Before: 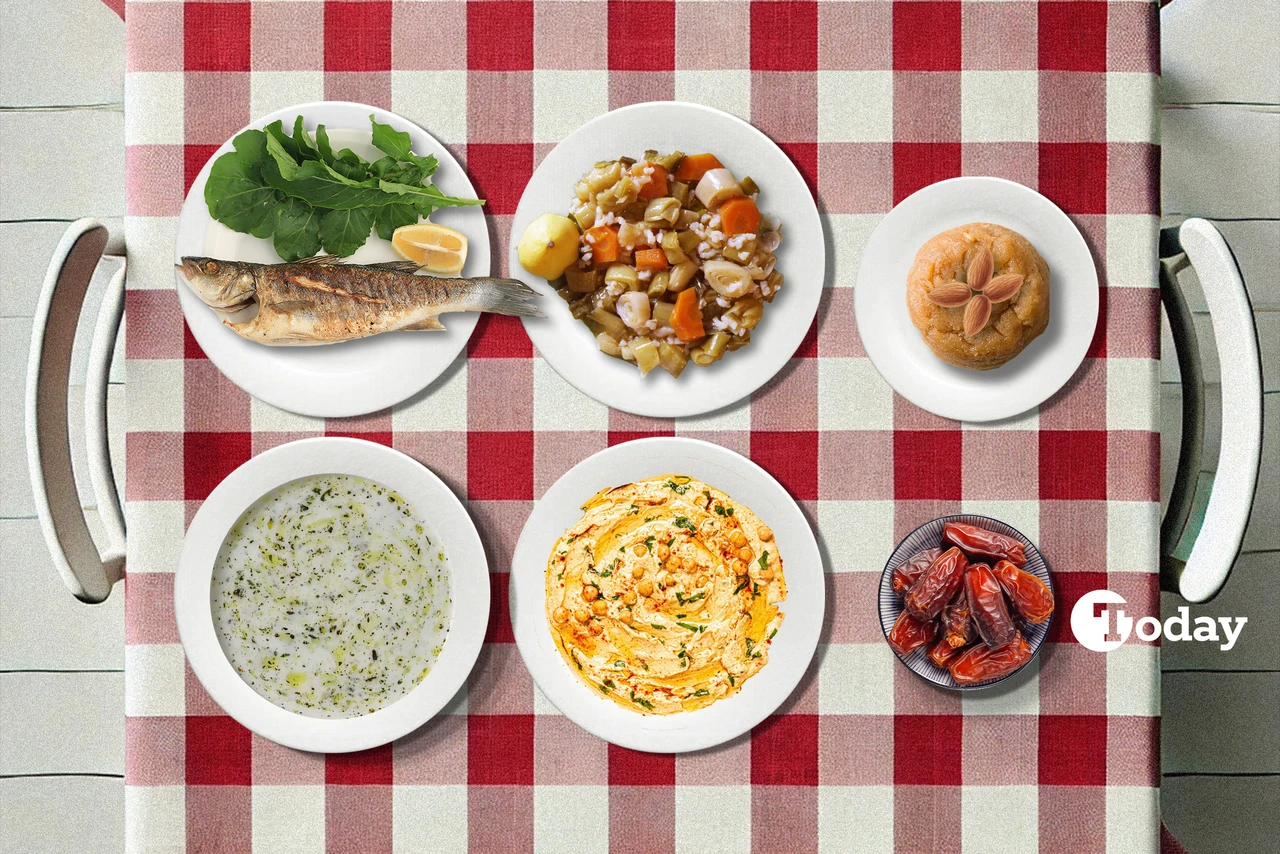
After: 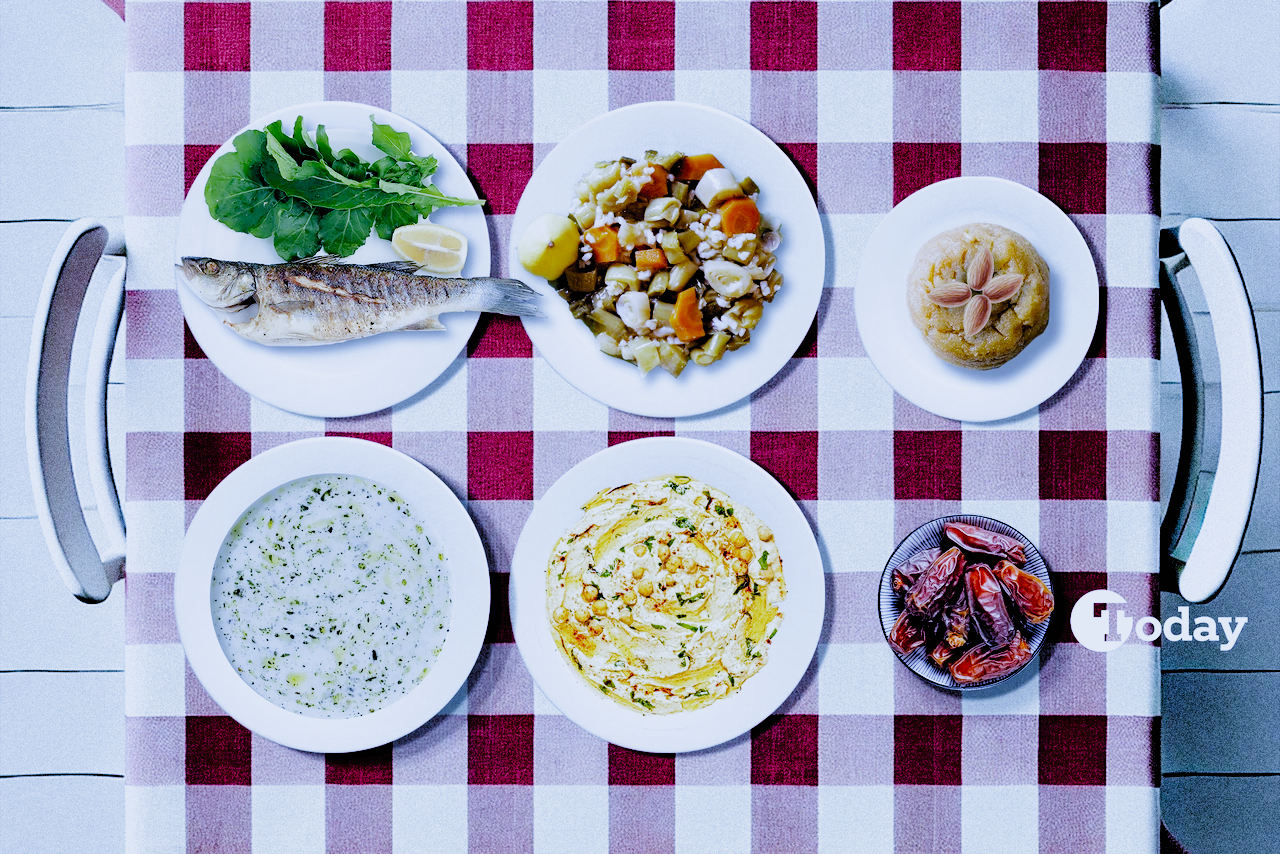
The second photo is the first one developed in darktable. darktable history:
exposure: exposure 0.6 EV, compensate highlight preservation false
white balance: red 0.766, blue 1.537
filmic rgb: black relative exposure -2.85 EV, white relative exposure 4.56 EV, hardness 1.77, contrast 1.25, preserve chrominance no, color science v5 (2021)
